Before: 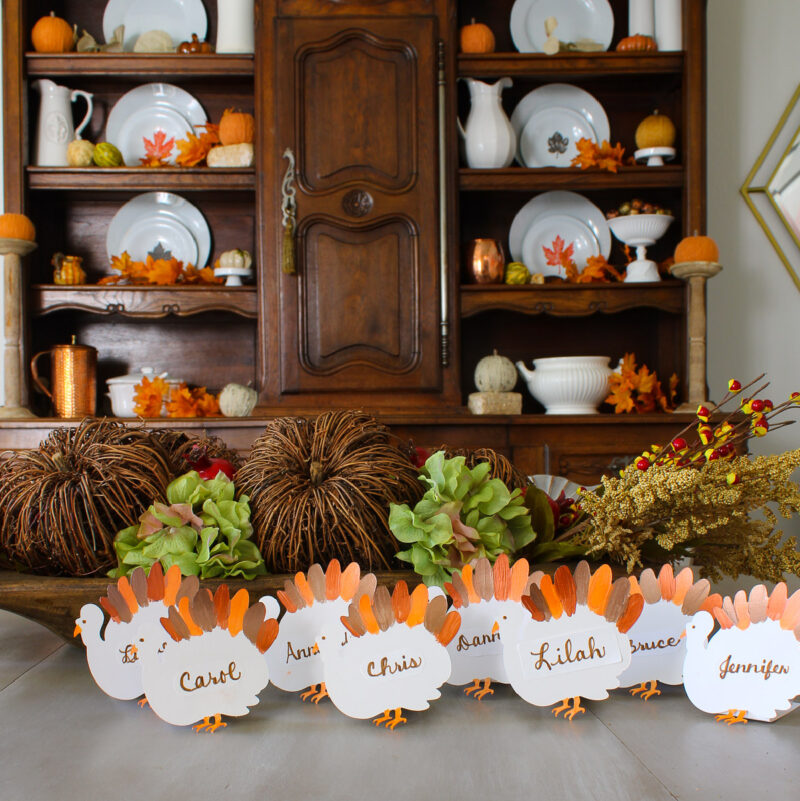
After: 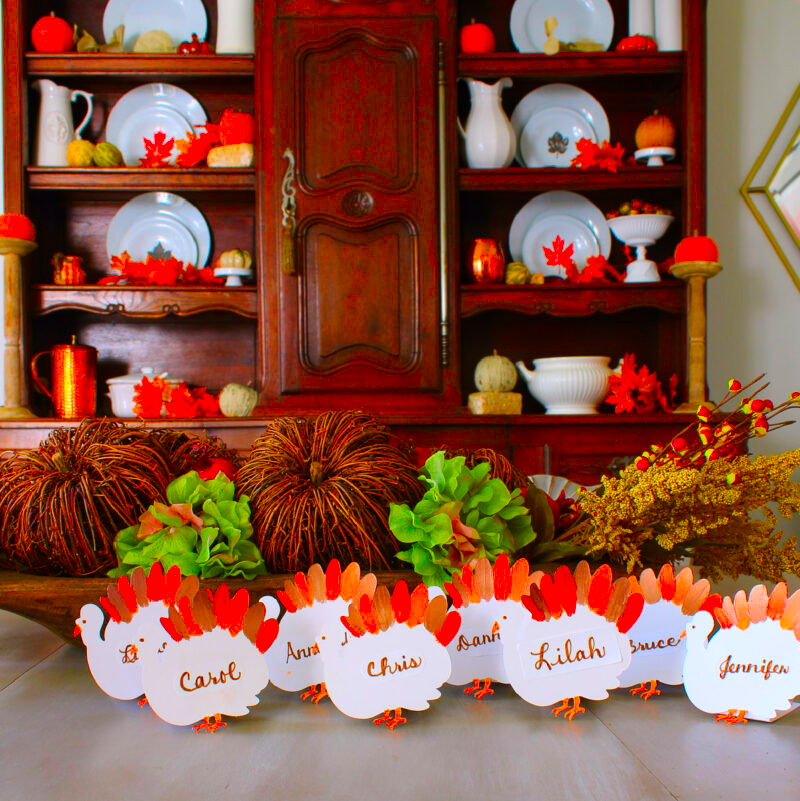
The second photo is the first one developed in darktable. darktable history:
color correction: highlights a* 1.52, highlights b* -1.79, saturation 2.44
